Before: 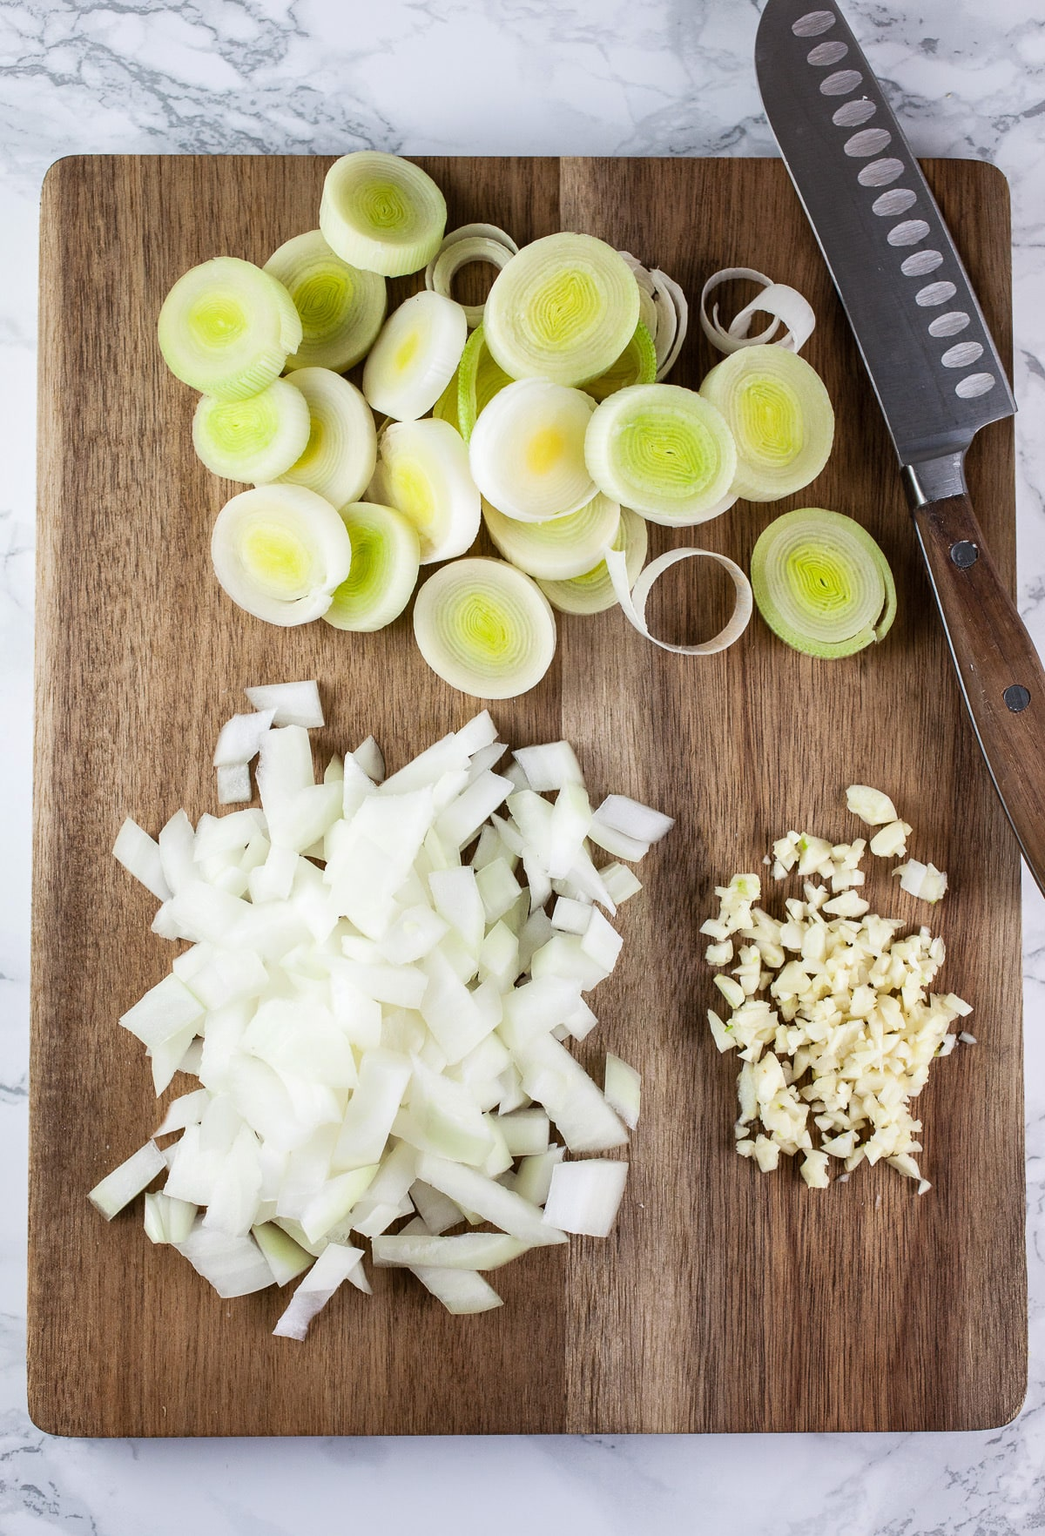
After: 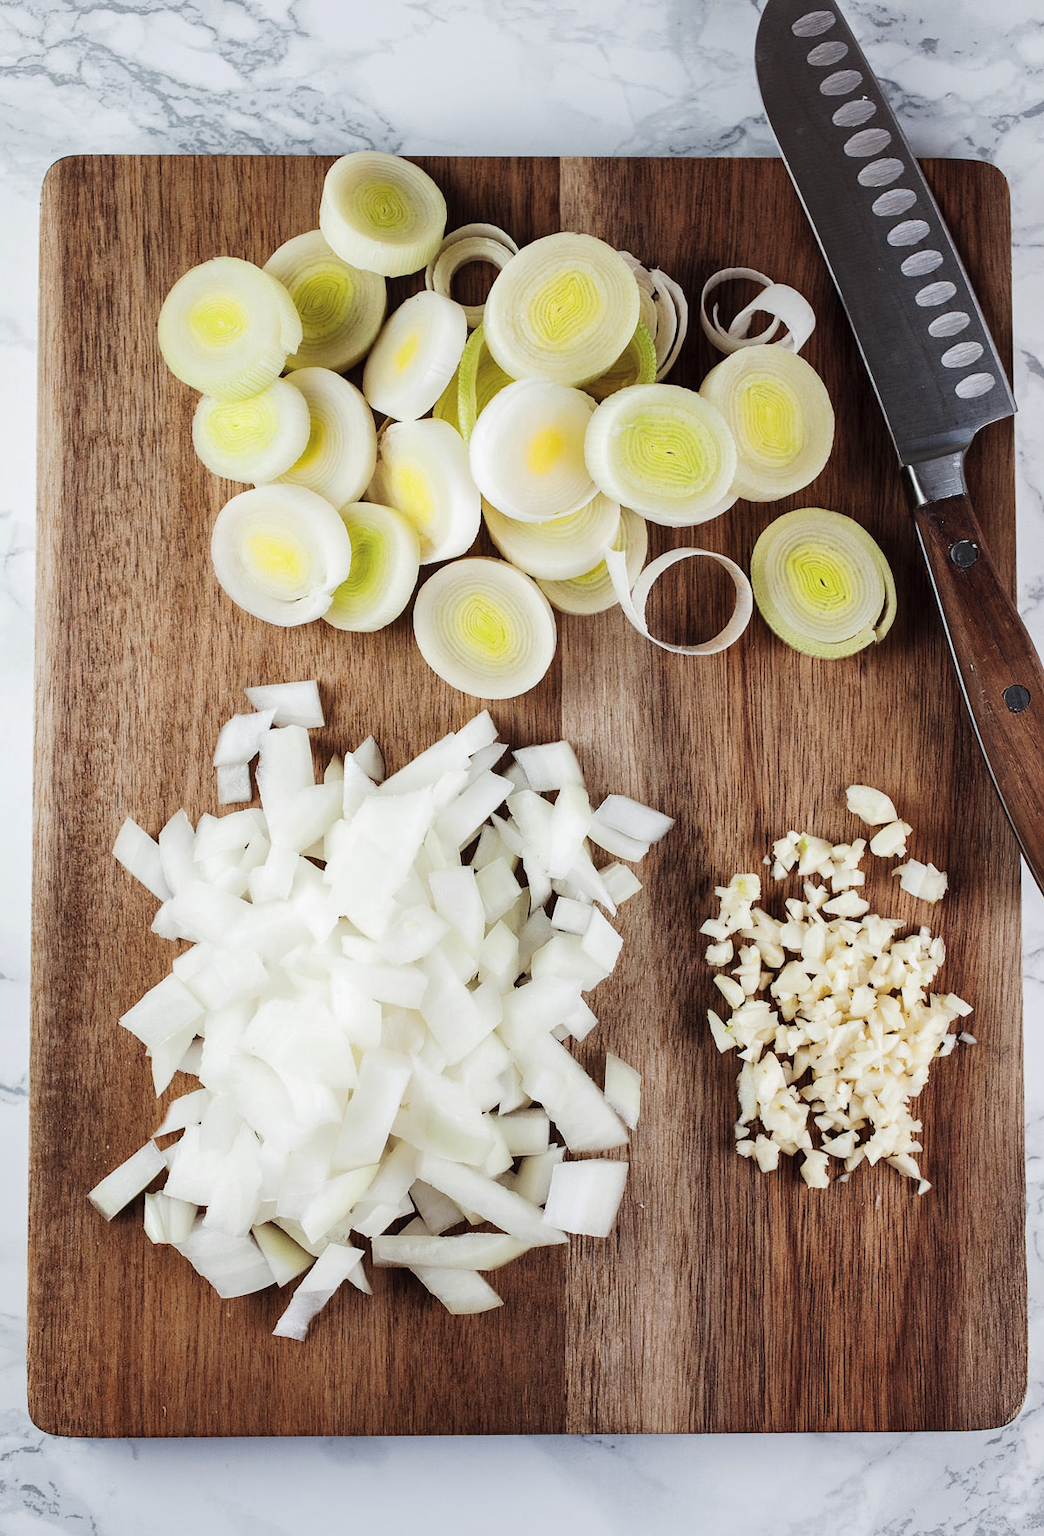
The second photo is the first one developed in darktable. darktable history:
tone curve: curves: ch0 [(0, 0) (0.003, 0.002) (0.011, 0.009) (0.025, 0.02) (0.044, 0.034) (0.069, 0.046) (0.1, 0.062) (0.136, 0.083) (0.177, 0.119) (0.224, 0.162) (0.277, 0.216) (0.335, 0.282) (0.399, 0.365) (0.468, 0.457) (0.543, 0.541) (0.623, 0.624) (0.709, 0.713) (0.801, 0.797) (0.898, 0.889) (1, 1)], preserve colors none
color look up table: target L [97.04, 96.16, 95.67, 93.8, 91.35, 78.98, 77.33, 69.03, 70.46, 47, 20.47, 200.19, 84.77, 56.02, 60.28, 50.94, 50.98, 50.1, 45.19, 42.02, 37.65, 29.9, 26.87, 7.661, 84.15, 68.58, 70.7, 53.39, 50.3, 46.37, 49.23, 47.74, 50.5, 40.78, 42.84, 32.45, 38.42, 23.54, 18.41, 23.41, 11.94, 14.92, 1.023, 92.56, 92.88, 70.38, 62.44, 47.31, 27.94], target a [-2.989, -11.72, -10.65, -20.51, -29.76, -32.54, -31.53, -1.834, -30.44, -16.04, -9.712, 0, 11.17, 64.32, 35.73, 65.83, 54.03, 64.31, 12.64, 52.22, 33.68, 6.941, 39.53, 28.54, 15.95, 44.45, 9.253, 67.1, 60.48, 63.26, 31.4, 37.1, -0.983, 51.54, 12.36, 51.73, 9.388, 44.48, 31.05, 7.57, 28.14, 29.22, 4.279, -19.16, -6.187, -25.27, -4.865, -8.464, -8.936], target b [14.17, 15.24, 87.27, 38.14, 4.819, 50.99, 24.03, 21.64, 0.767, 28.01, 18.02, 0, 59.37, 54.58, 18.3, 29.19, 52.89, 55.32, 37.6, 50.53, 39.94, 3.295, 40.84, 11.36, -1.038, -22.18, -26.79, -34.15, -1.385, -20.88, -40.41, -7.357, -55.59, 20, -63.83, -67, -27.75, -51.25, 4.339, -32.08, -32.32, -48.32, -18.62, -8.234, -6.92, -31.66, -2.812, -35.26, -12.22], num patches 49
